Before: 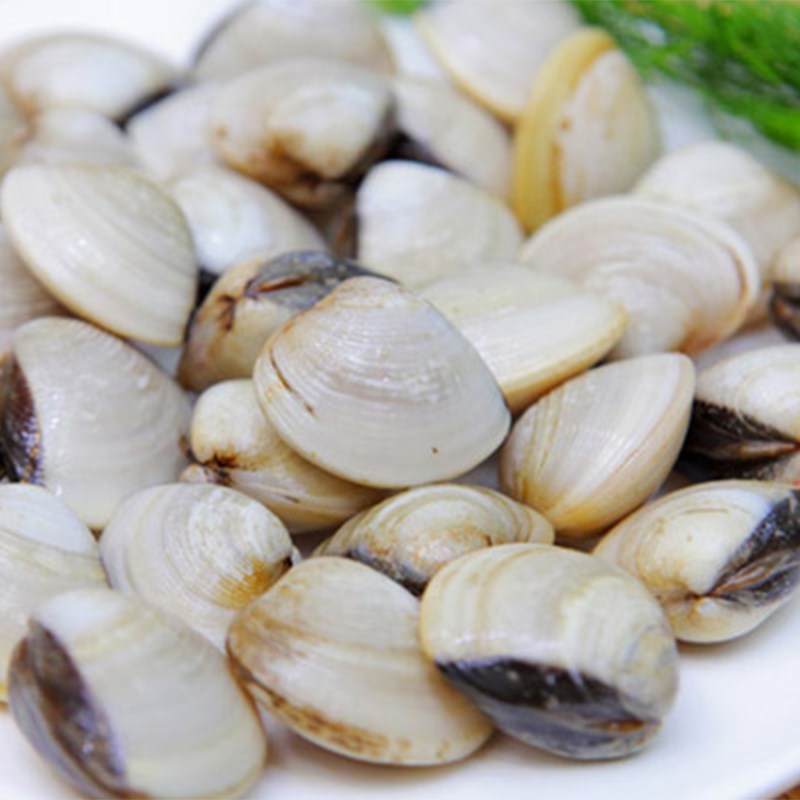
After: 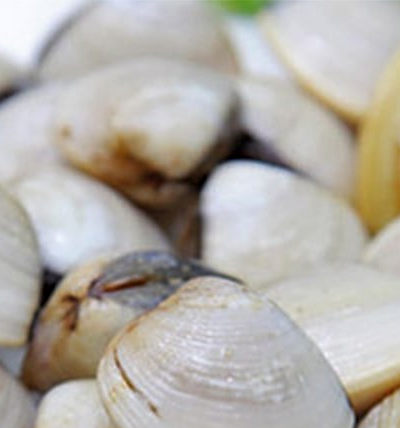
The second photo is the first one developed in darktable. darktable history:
sharpen: on, module defaults
base curve: curves: ch0 [(0, 0) (0.303, 0.277) (1, 1)]
local contrast: mode bilateral grid, contrast 20, coarseness 50, detail 120%, midtone range 0.2
crop: left 19.556%, right 30.401%, bottom 46.458%
